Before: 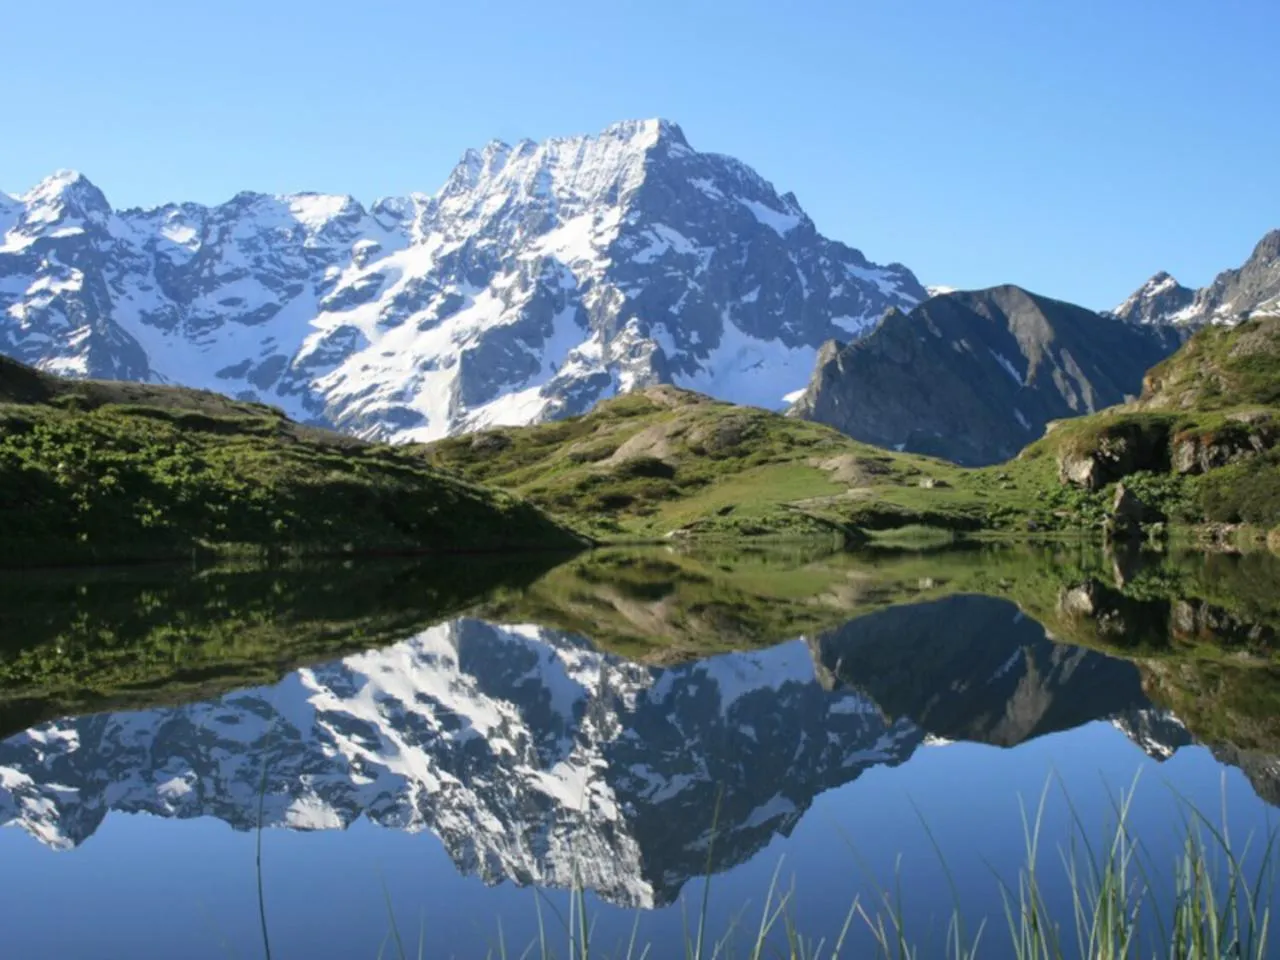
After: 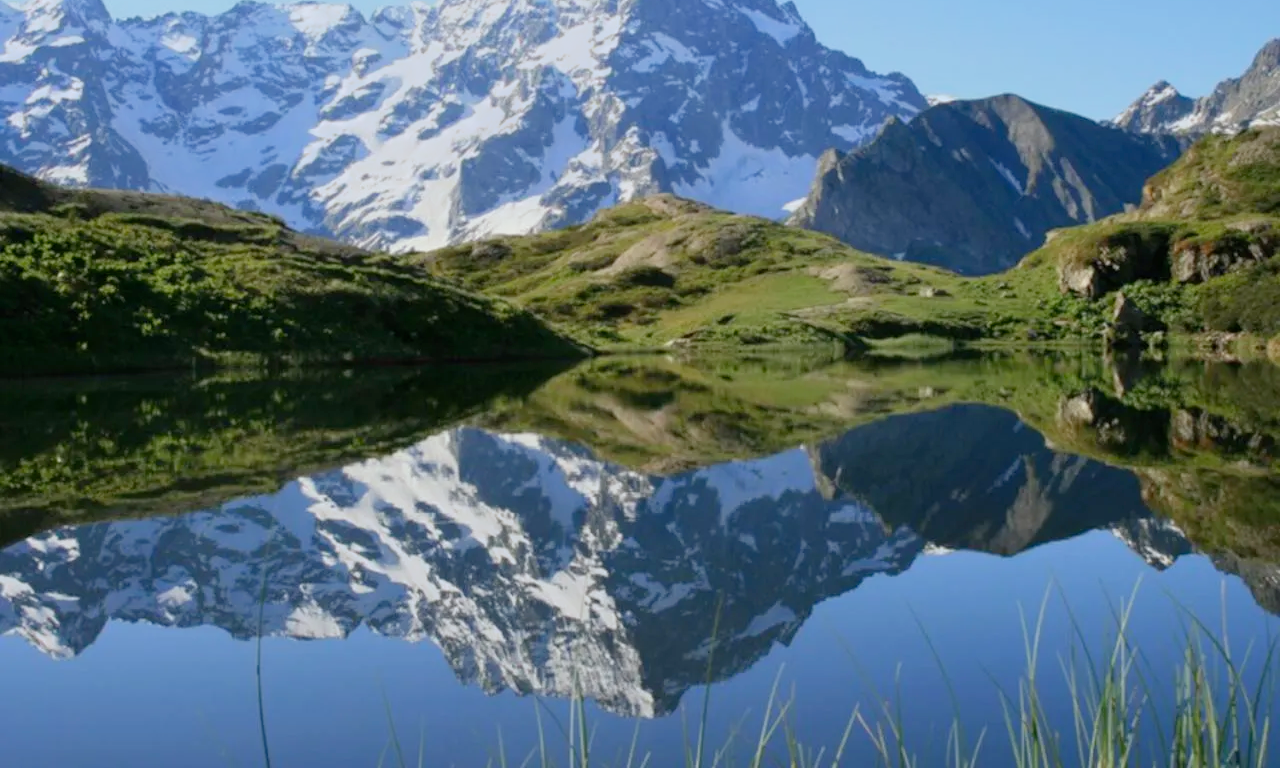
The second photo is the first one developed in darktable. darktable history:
exposure: exposure 0.128 EV, compensate highlight preservation false
filmic rgb: black relative exposure -16 EV, threshold -0.33 EV, transition 3.19 EV, structure ↔ texture 100%, target black luminance 0%, hardness 7.57, latitude 72.96%, contrast 0.908, highlights saturation mix 10%, shadows ↔ highlights balance -0.38%, add noise in highlights 0, preserve chrominance no, color science v4 (2020), iterations of high-quality reconstruction 10, enable highlight reconstruction true
crop and rotate: top 19.998%
